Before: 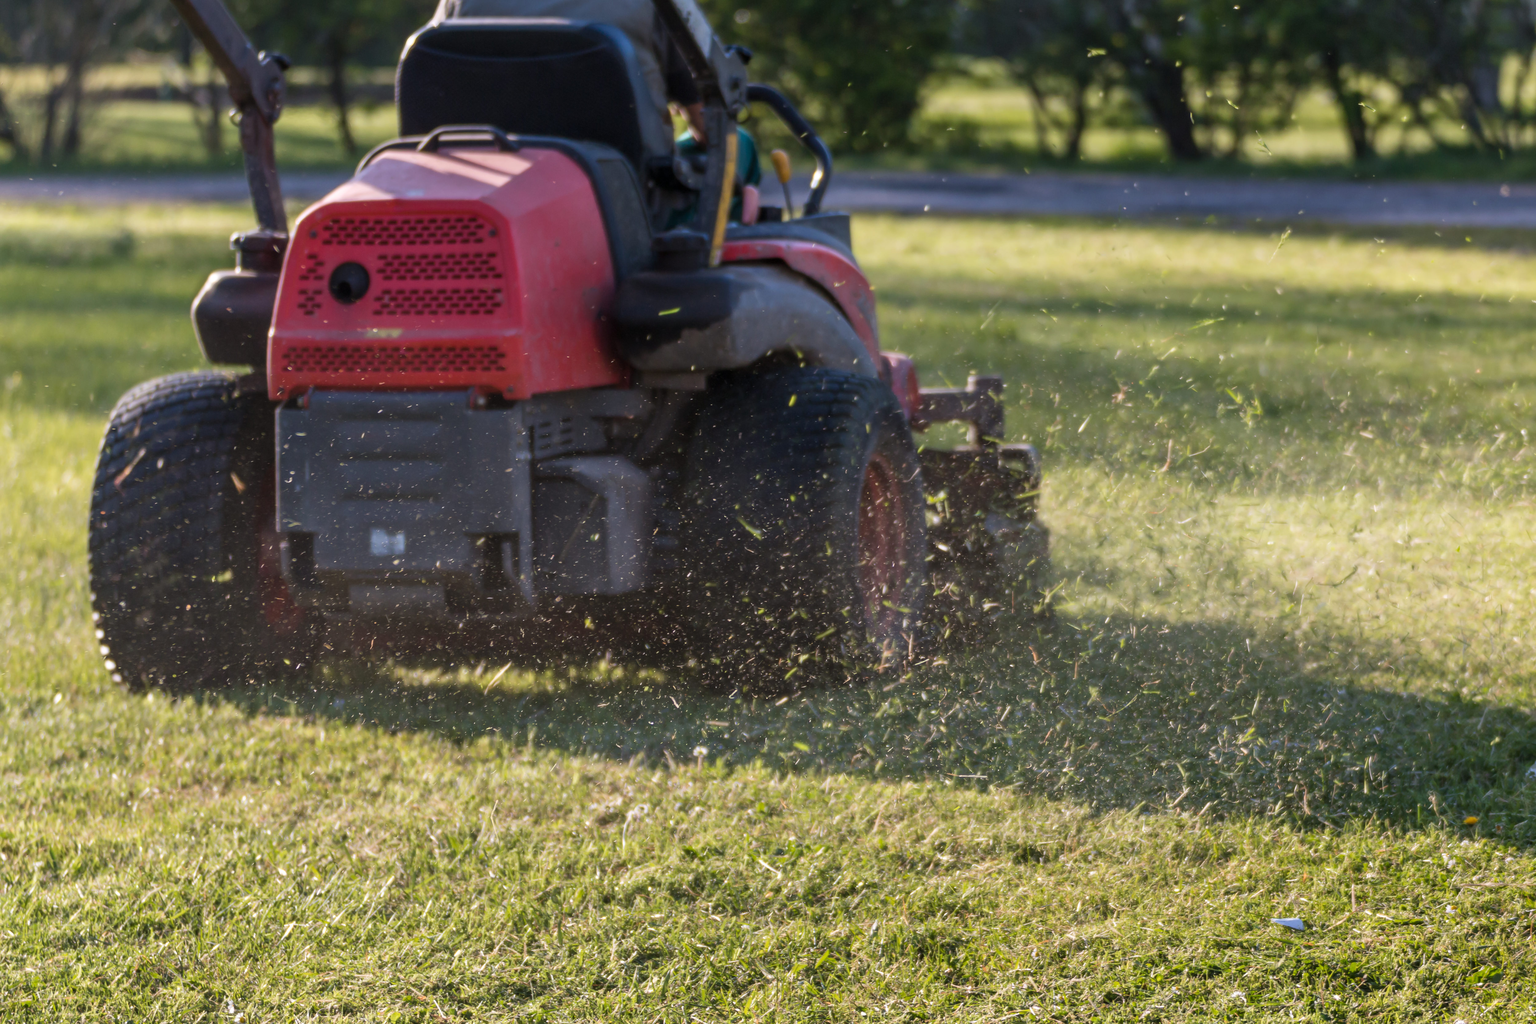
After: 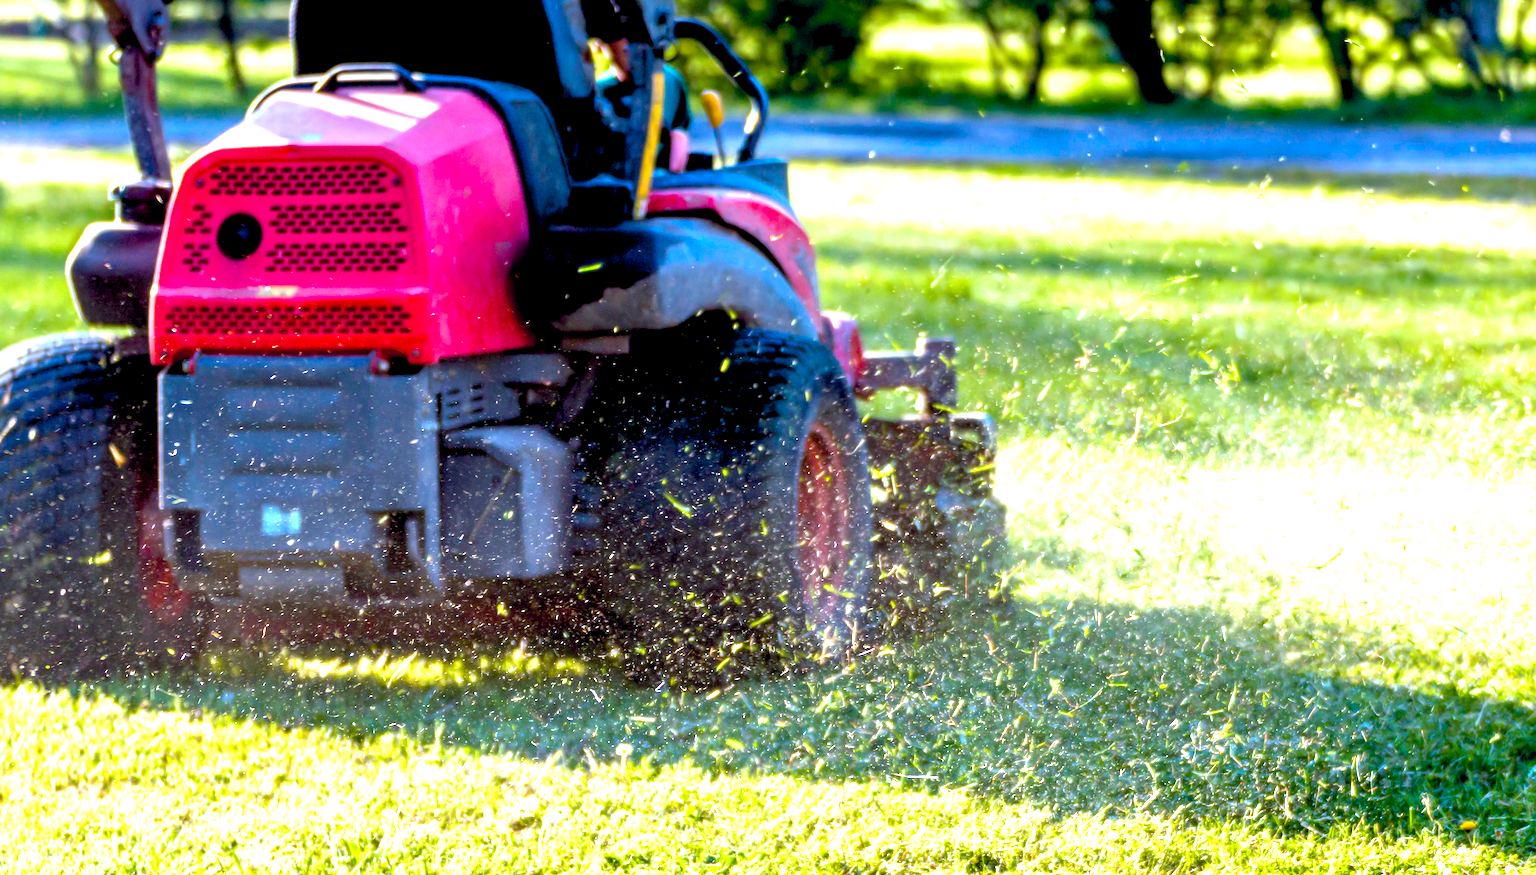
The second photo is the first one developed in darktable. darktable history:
color balance rgb: global offset › chroma 0.099%, global offset › hue 253.81°, shadows fall-off 299.778%, white fulcrum 2 EV, highlights fall-off 298.728%, linear chroma grading › global chroma 9.02%, perceptual saturation grading › global saturation 24.528%, perceptual saturation grading › highlights -24.375%, perceptual saturation grading › mid-tones 24.613%, perceptual saturation grading › shadows 39.311%, mask middle-gray fulcrum 99.759%, contrast gray fulcrum 38.268%
exposure: black level correction 0.014, exposure 1.767 EV, compensate exposure bias true, compensate highlight preservation false
local contrast: highlights 101%, shadows 97%, detail 119%, midtone range 0.2
crop: left 8.549%, top 6.571%, bottom 15.306%
color correction: highlights a* -9.88, highlights b* -21.01
